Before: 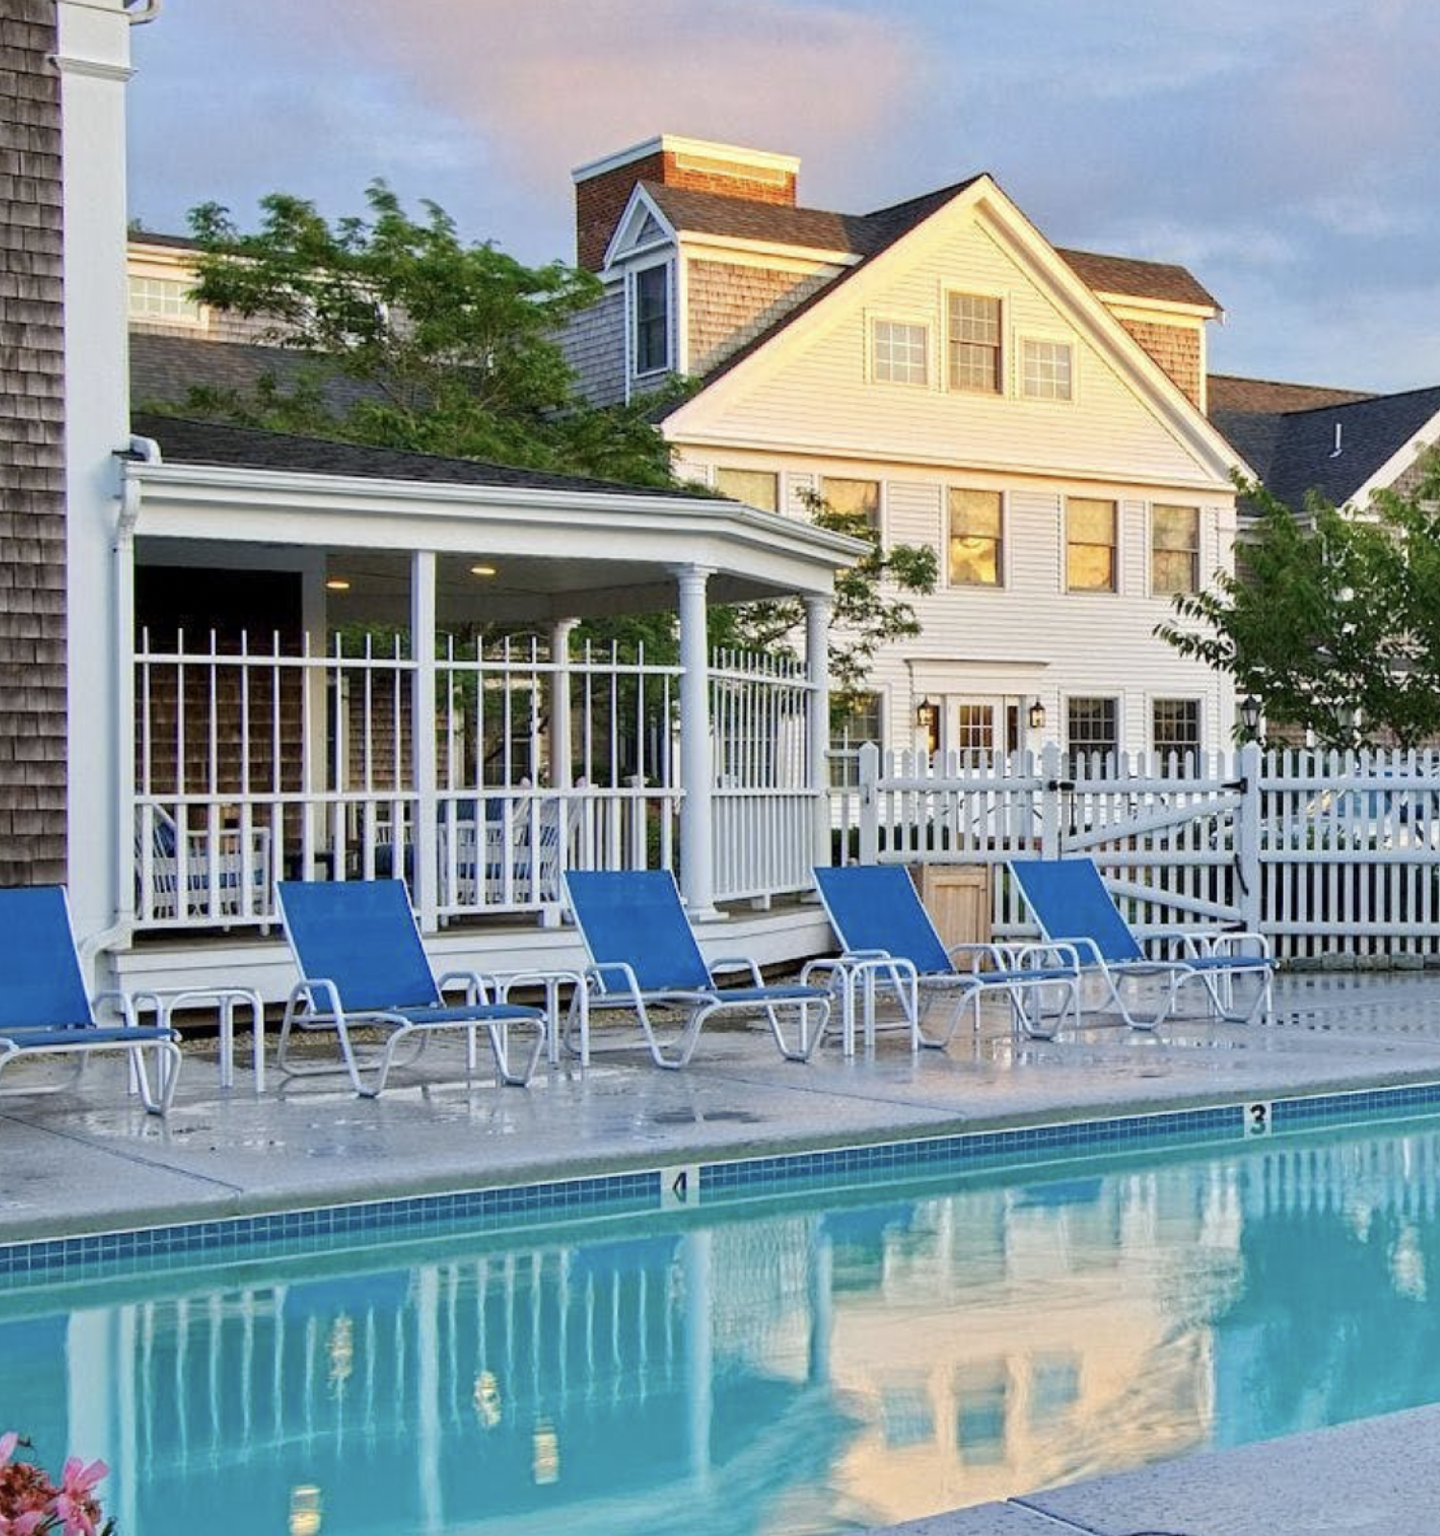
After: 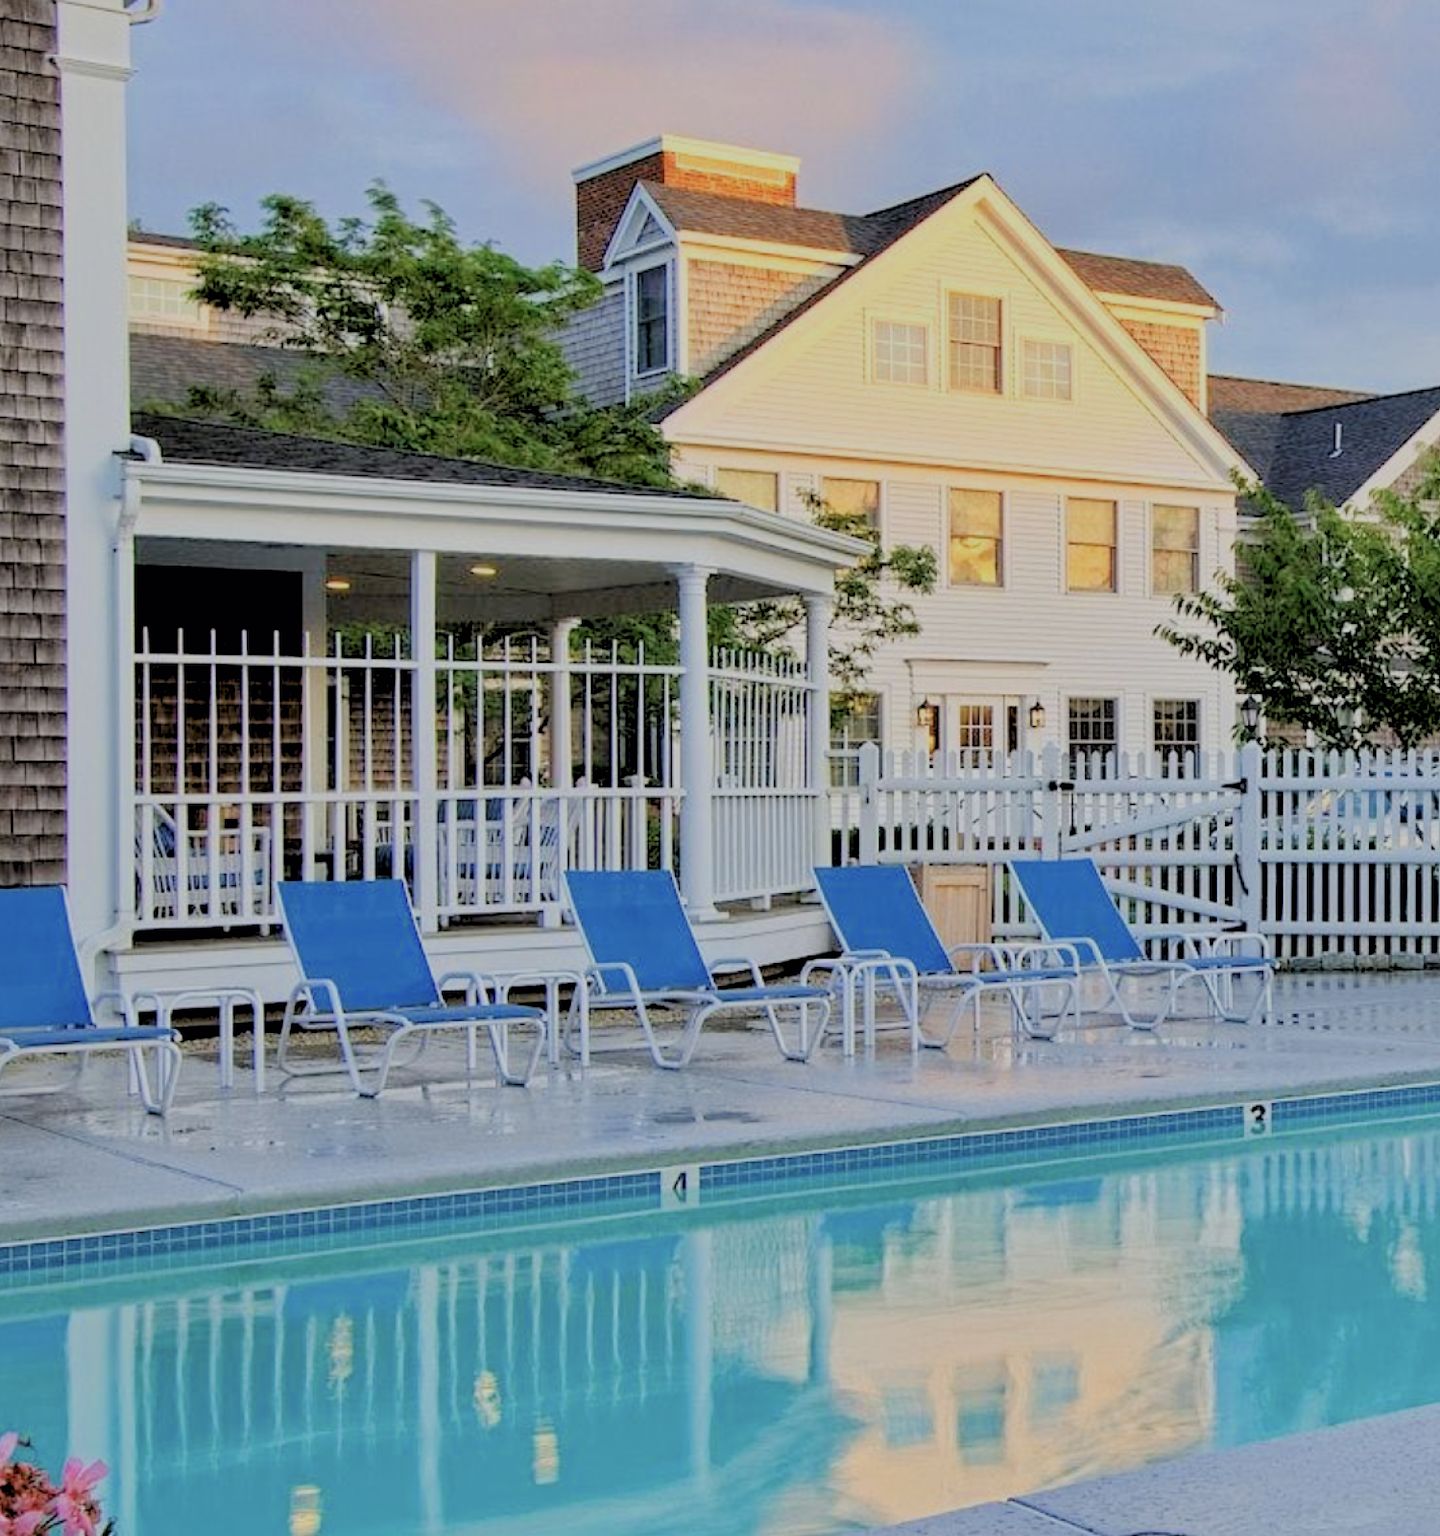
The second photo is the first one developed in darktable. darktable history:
exposure: black level correction 0.001, compensate highlight preservation false
rgb levels: preserve colors sum RGB, levels [[0.038, 0.433, 0.934], [0, 0.5, 1], [0, 0.5, 1]]
filmic rgb: black relative exposure -7.65 EV, white relative exposure 4.56 EV, hardness 3.61, color science v6 (2022)
